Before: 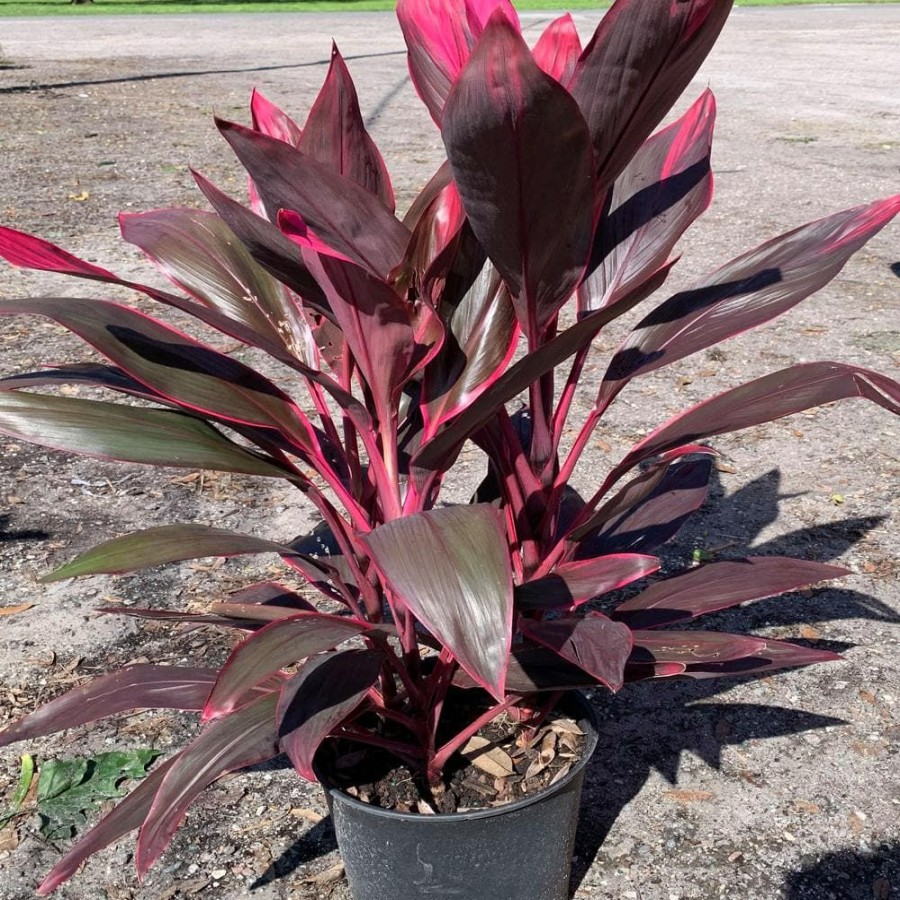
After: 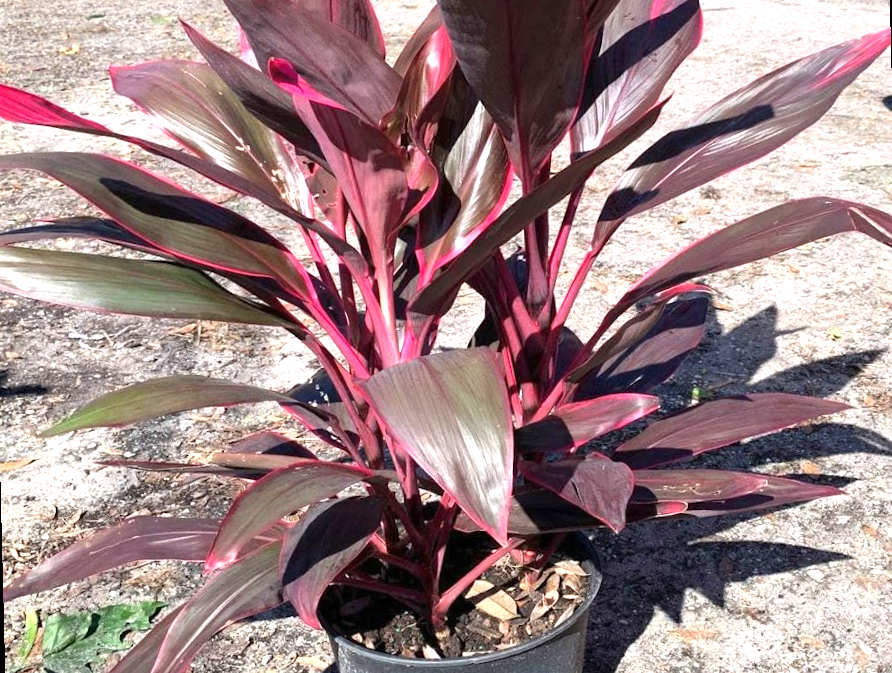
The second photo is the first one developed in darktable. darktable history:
exposure: black level correction 0, exposure 0.877 EV, compensate exposure bias true, compensate highlight preservation false
rotate and perspective: rotation -1.42°, crop left 0.016, crop right 0.984, crop top 0.035, crop bottom 0.965
crop and rotate: top 15.774%, bottom 5.506%
